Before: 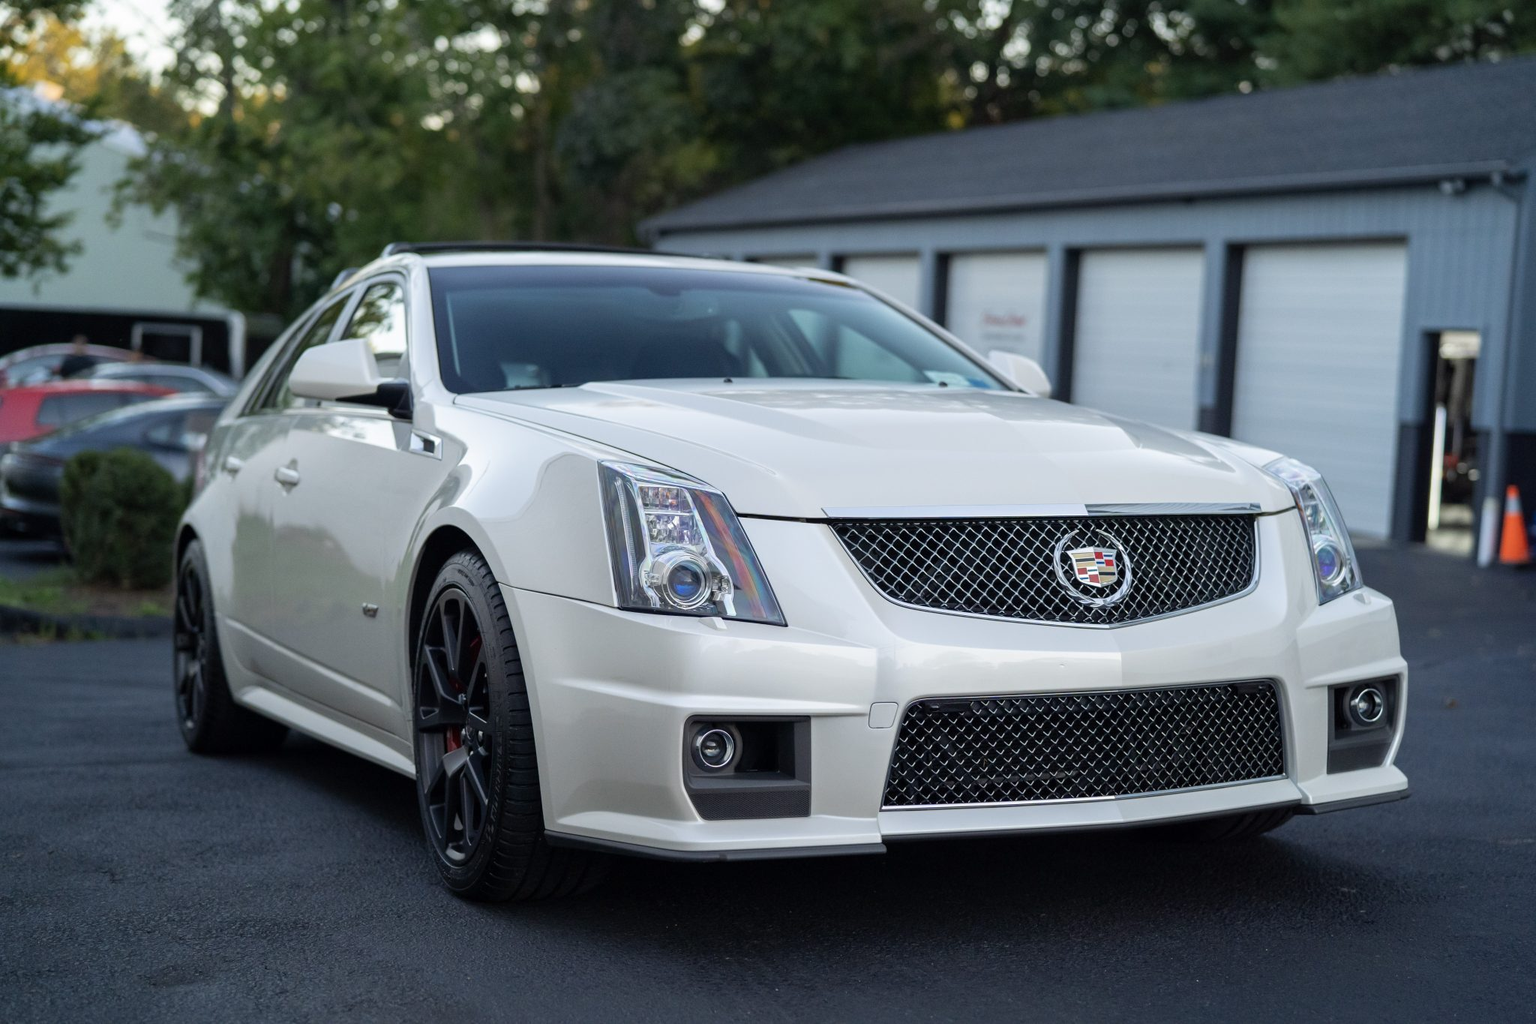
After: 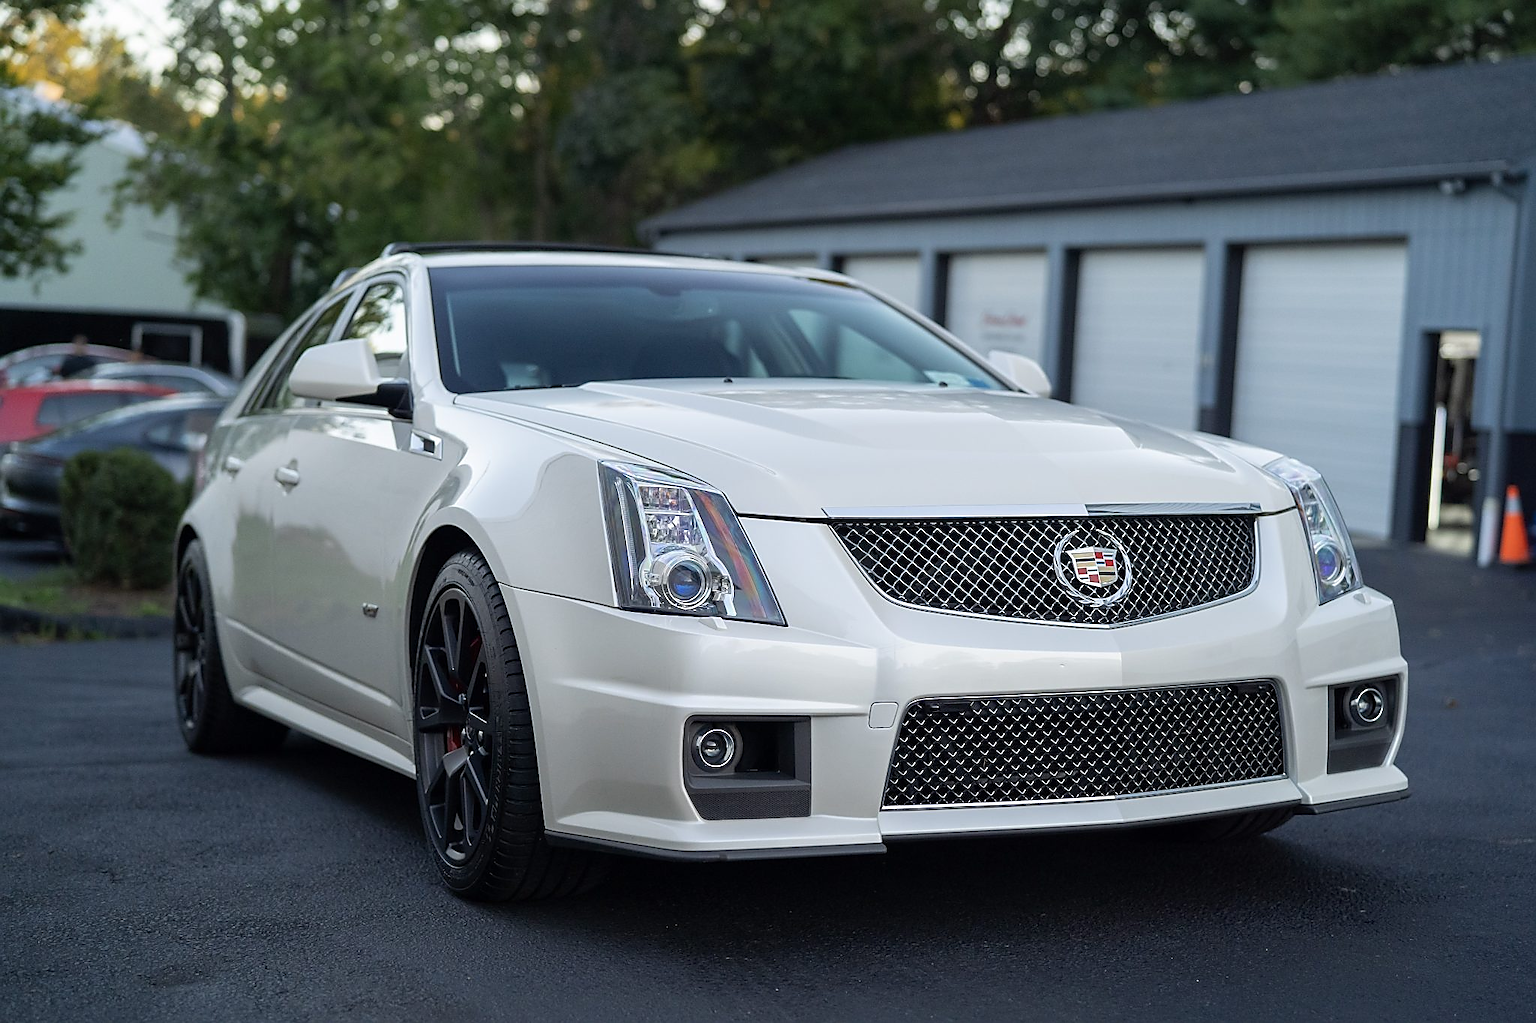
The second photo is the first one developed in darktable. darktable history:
sharpen: radius 1.419, amount 1.239, threshold 0.831
